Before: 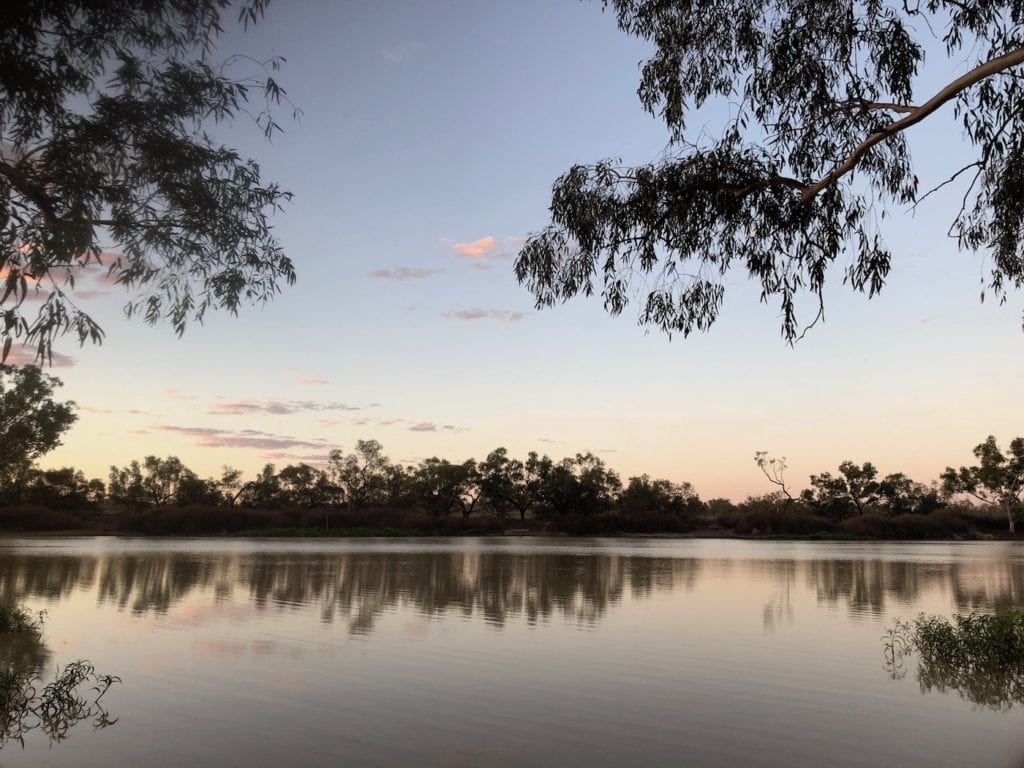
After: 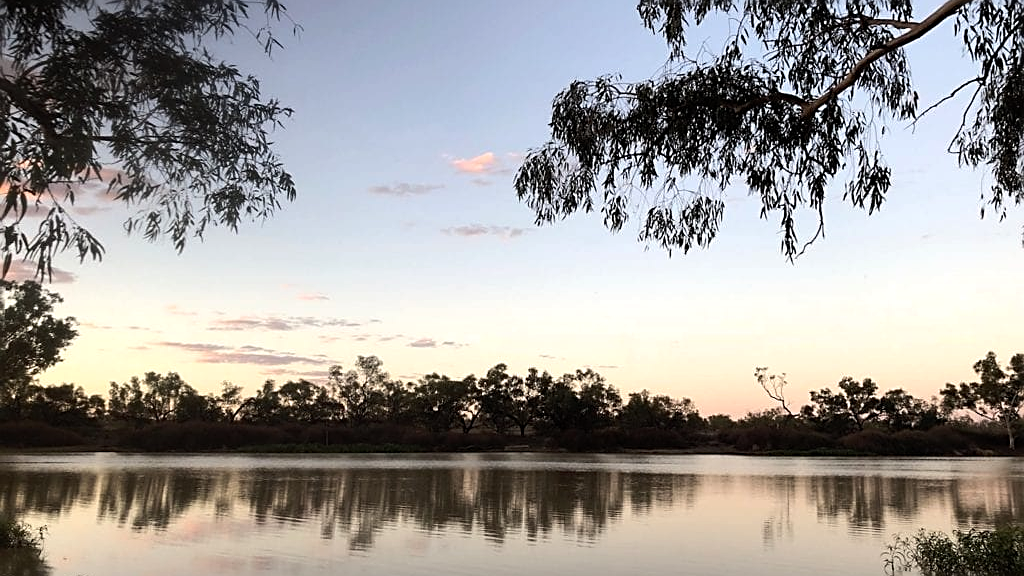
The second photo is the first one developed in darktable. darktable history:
sharpen: amount 0.598
tone equalizer: -8 EV -0.433 EV, -7 EV -0.401 EV, -6 EV -0.306 EV, -5 EV -0.221 EV, -3 EV 0.213 EV, -2 EV 0.309 EV, -1 EV 0.375 EV, +0 EV 0.43 EV, edges refinement/feathering 500, mask exposure compensation -1.57 EV, preserve details no
crop: top 11.018%, bottom 13.956%
